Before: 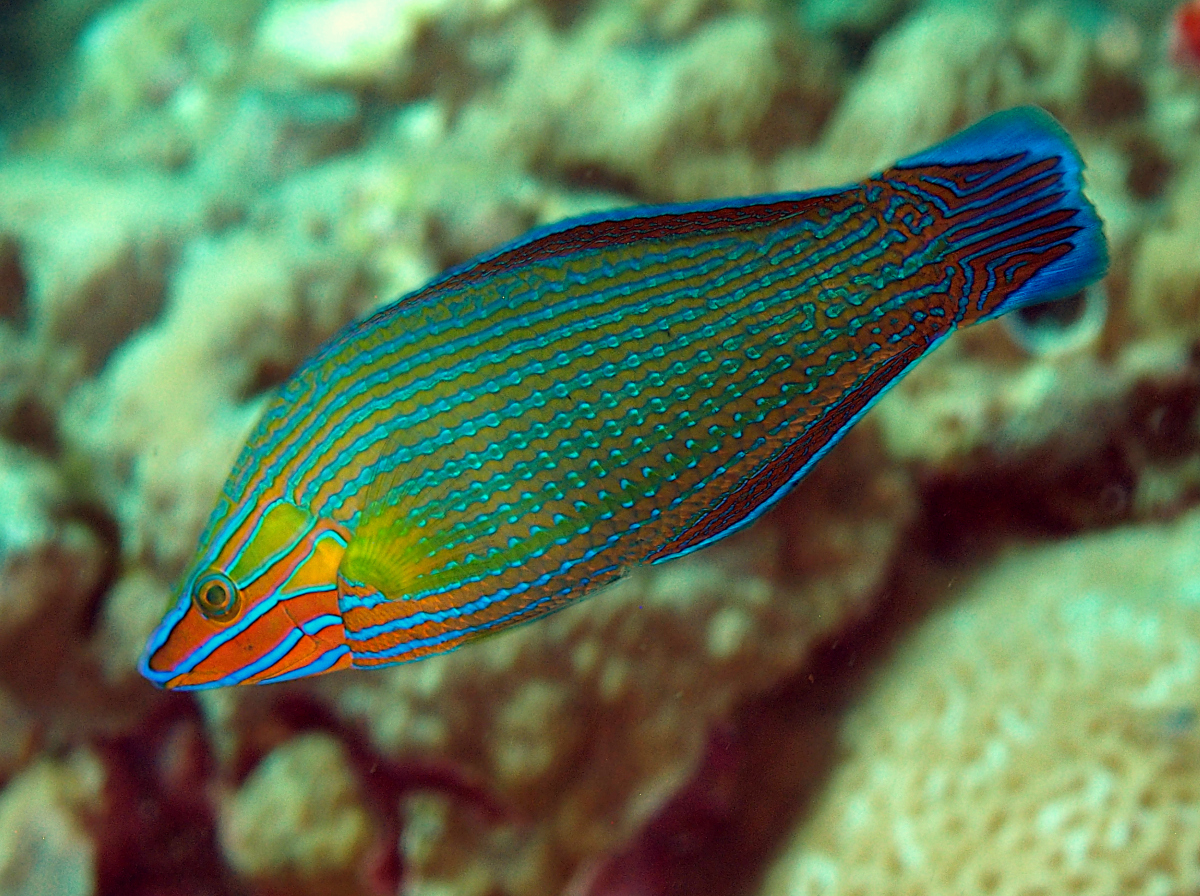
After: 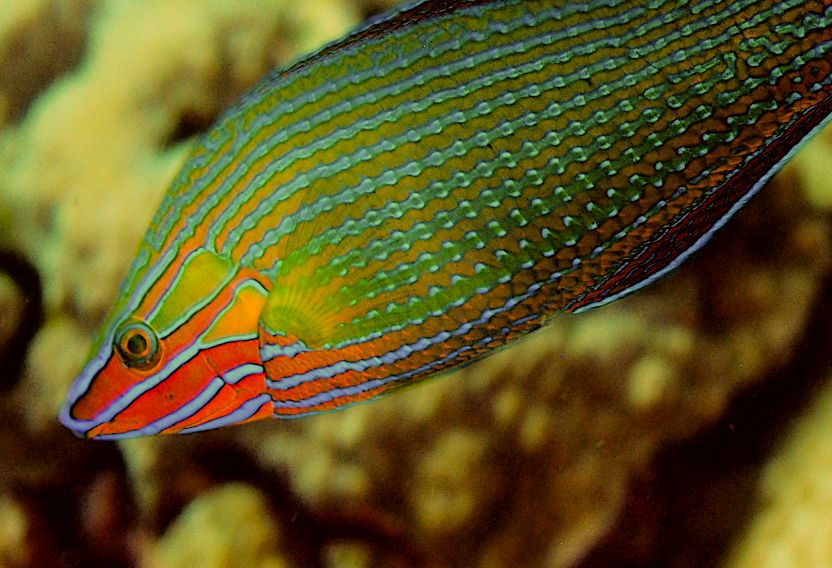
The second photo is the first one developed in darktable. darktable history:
crop: left 6.621%, top 28.084%, right 24.02%, bottom 8.437%
filmic rgb: black relative exposure -4.41 EV, white relative exposure 5.01 EV, threshold 2.96 EV, hardness 2.18, latitude 40.44%, contrast 1.154, highlights saturation mix 11.48%, shadows ↔ highlights balance 0.866%, enable highlight reconstruction true
color correction: highlights a* 18.27, highlights b* 34.89, shadows a* 0.94, shadows b* 6.81, saturation 1.05
